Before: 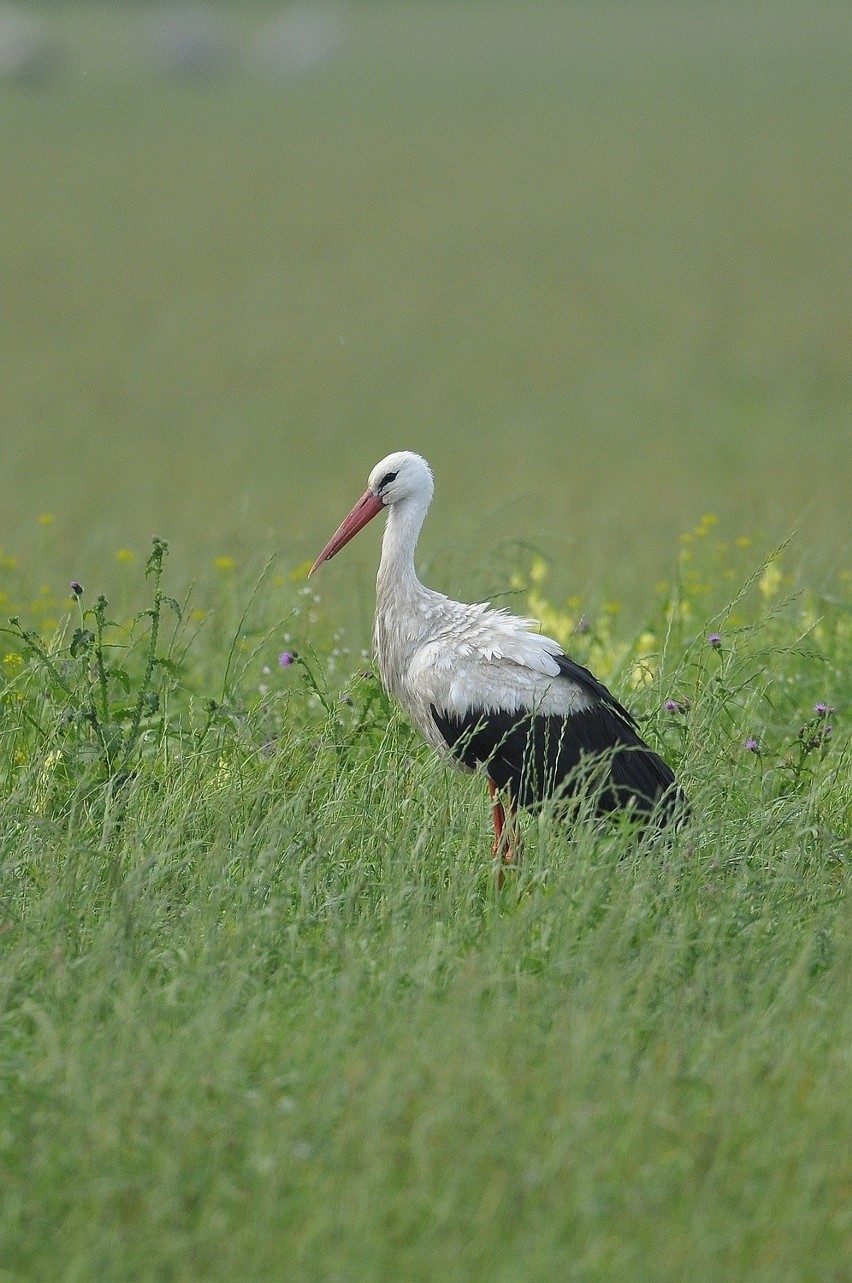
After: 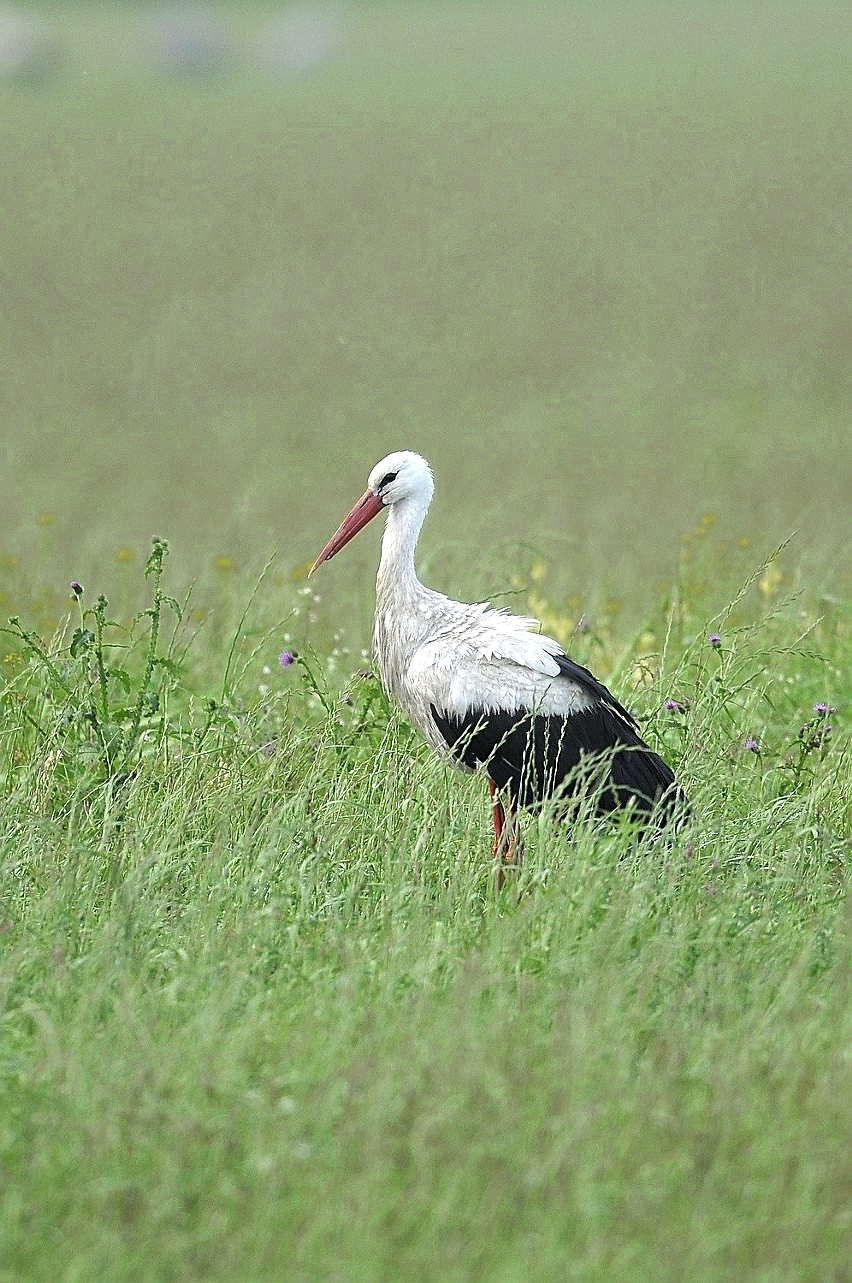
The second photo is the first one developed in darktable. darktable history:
color zones: curves: ch0 [(0.11, 0.396) (0.195, 0.36) (0.25, 0.5) (0.303, 0.412) (0.357, 0.544) (0.75, 0.5) (0.967, 0.328)]; ch1 [(0, 0.468) (0.112, 0.512) (0.202, 0.6) (0.25, 0.5) (0.307, 0.352) (0.357, 0.544) (0.75, 0.5) (0.963, 0.524)]
tone equalizer: -8 EV -0.754 EV, -7 EV -0.692 EV, -6 EV -0.592 EV, -5 EV -0.413 EV, -3 EV 0.381 EV, -2 EV 0.6 EV, -1 EV 0.692 EV, +0 EV 0.744 EV
sharpen: on, module defaults
